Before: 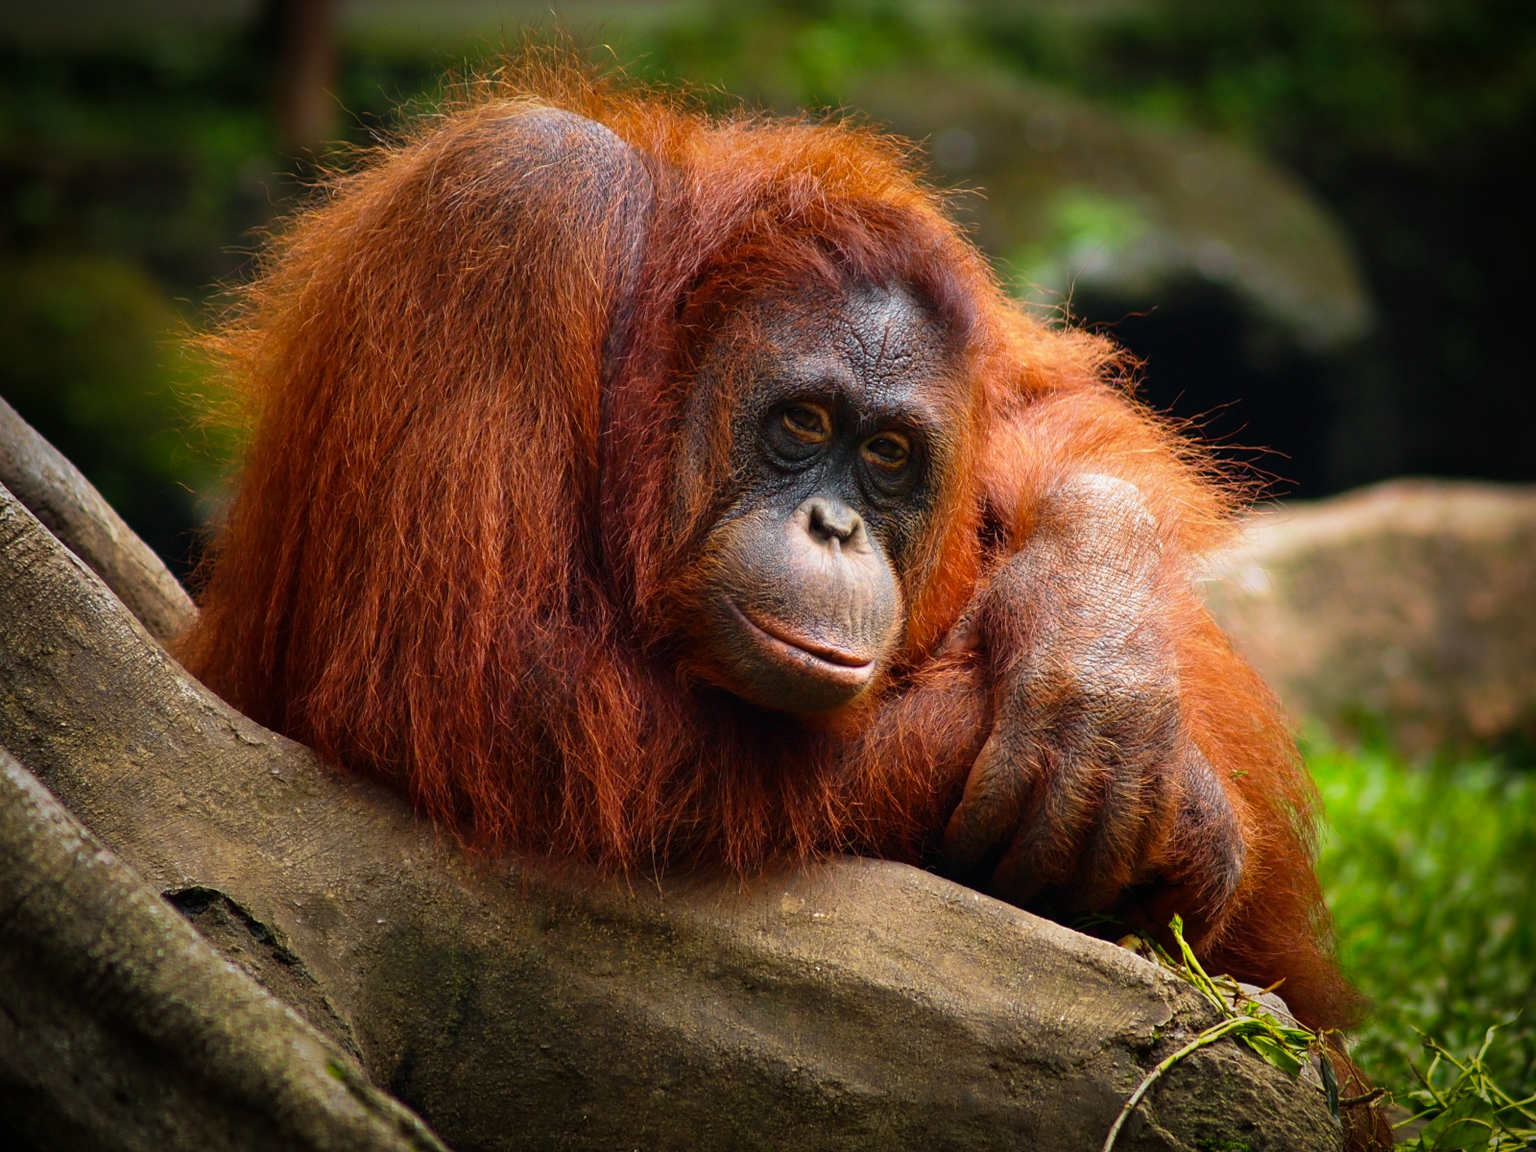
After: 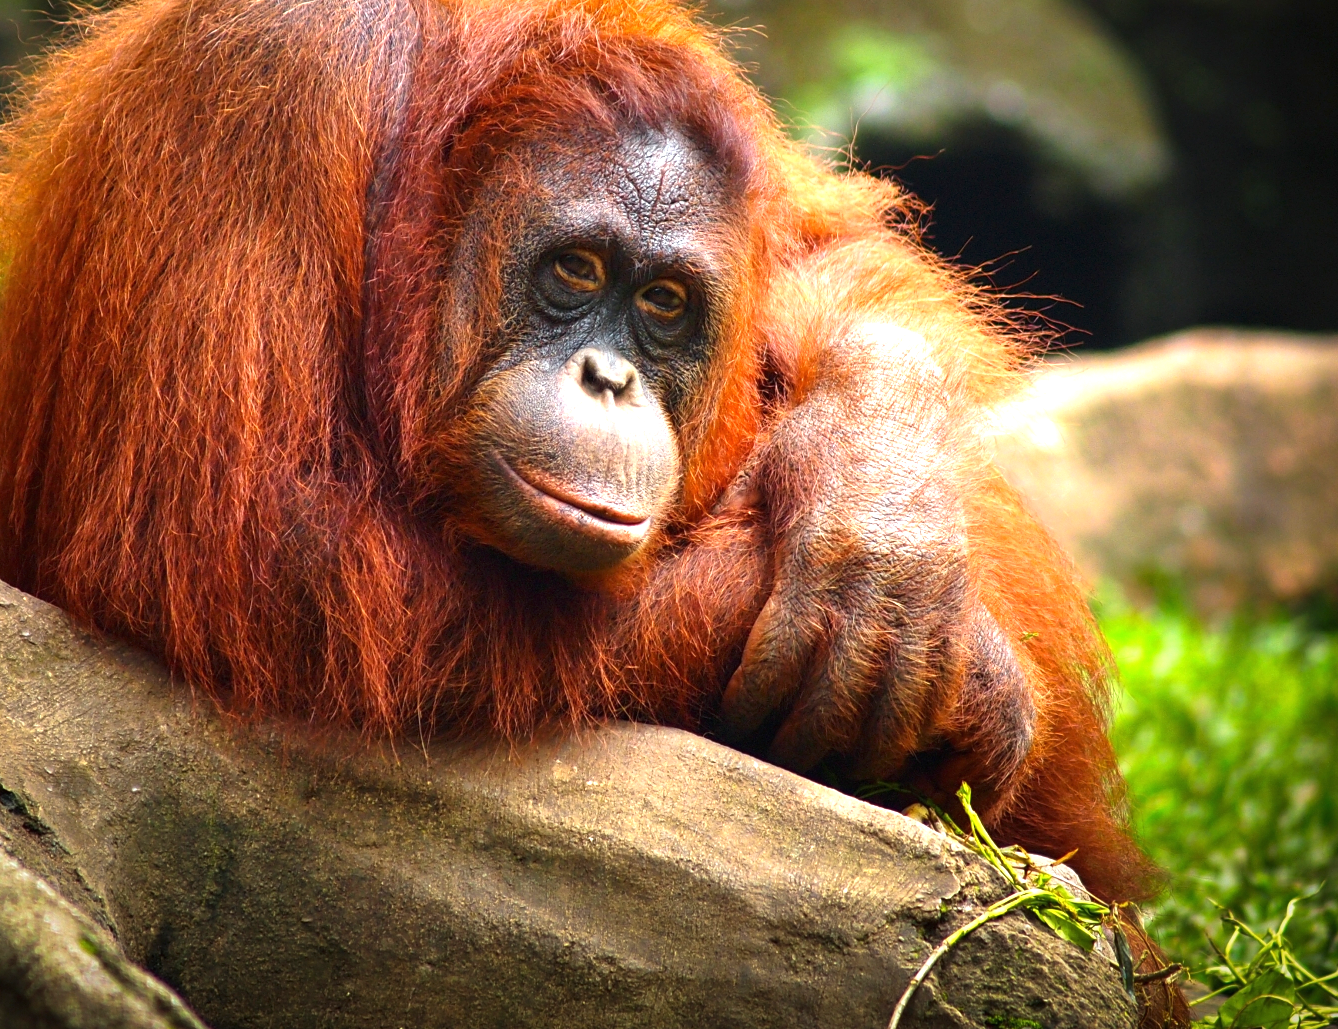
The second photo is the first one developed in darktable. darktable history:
crop: left 16.315%, top 14.246%
exposure: black level correction 0, exposure 1.1 EV, compensate exposure bias true, compensate highlight preservation false
